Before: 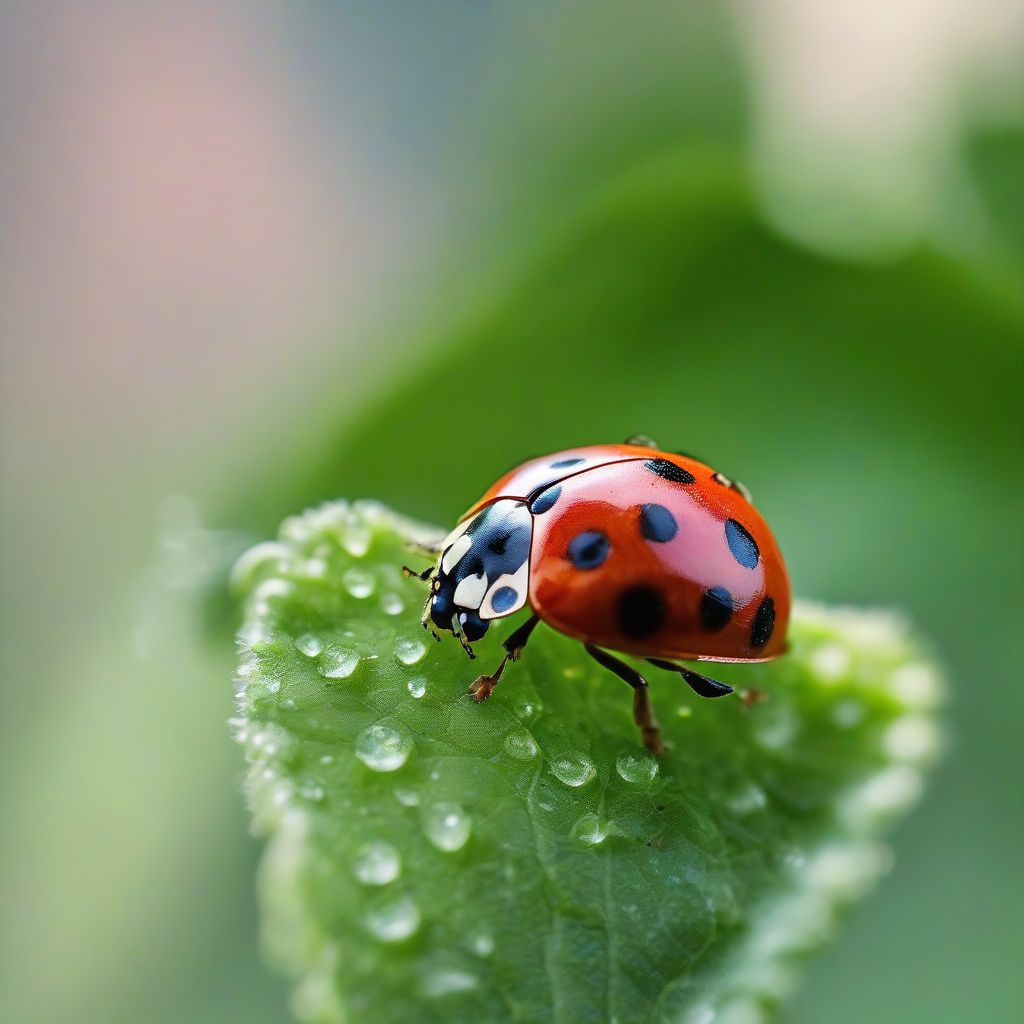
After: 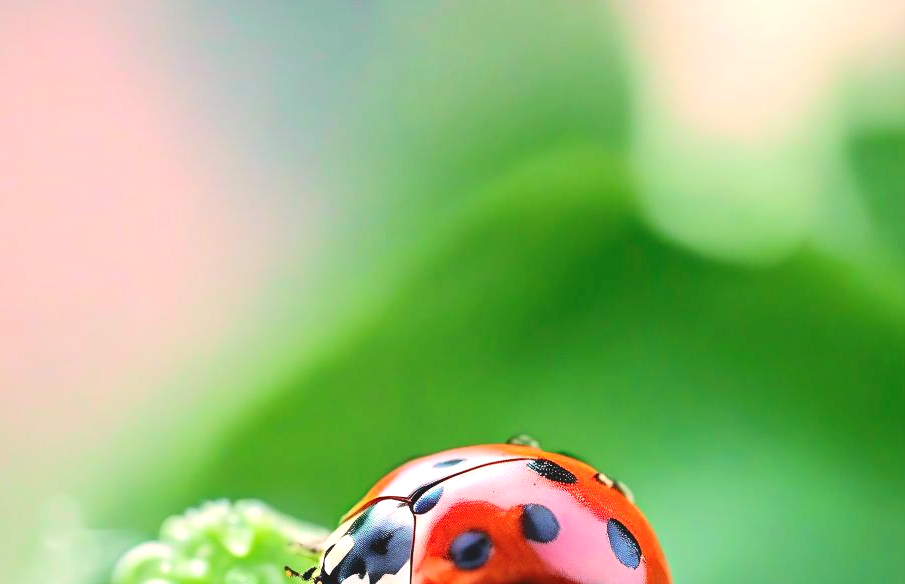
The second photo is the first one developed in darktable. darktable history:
crop and rotate: left 11.603%, bottom 42.875%
exposure: black level correction 0, exposure 0.703 EV, compensate exposure bias true, compensate highlight preservation false
tone curve: curves: ch0 [(0, 0.087) (0.175, 0.178) (0.466, 0.498) (0.715, 0.764) (1, 0.961)]; ch1 [(0, 0) (0.437, 0.398) (0.476, 0.466) (0.505, 0.505) (0.534, 0.544) (0.612, 0.605) (0.641, 0.643) (1, 1)]; ch2 [(0, 0) (0.359, 0.379) (0.427, 0.453) (0.489, 0.495) (0.531, 0.534) (0.579, 0.579) (1, 1)], color space Lab, independent channels, preserve colors none
color correction: highlights a* 7.6, highlights b* 4.16
